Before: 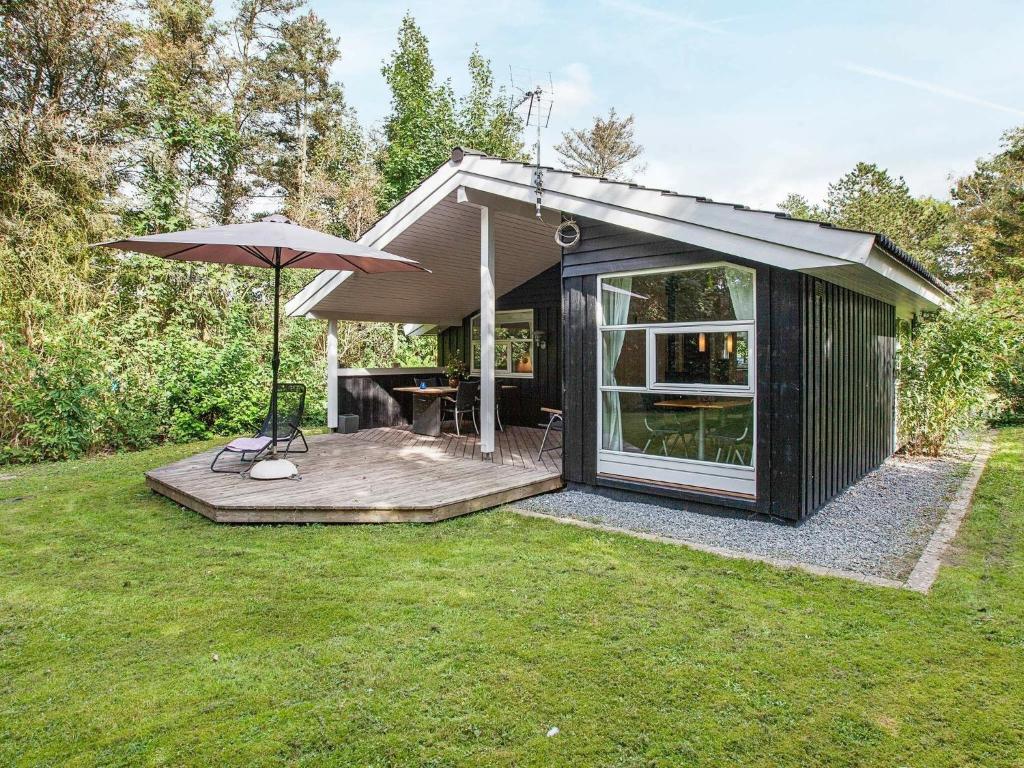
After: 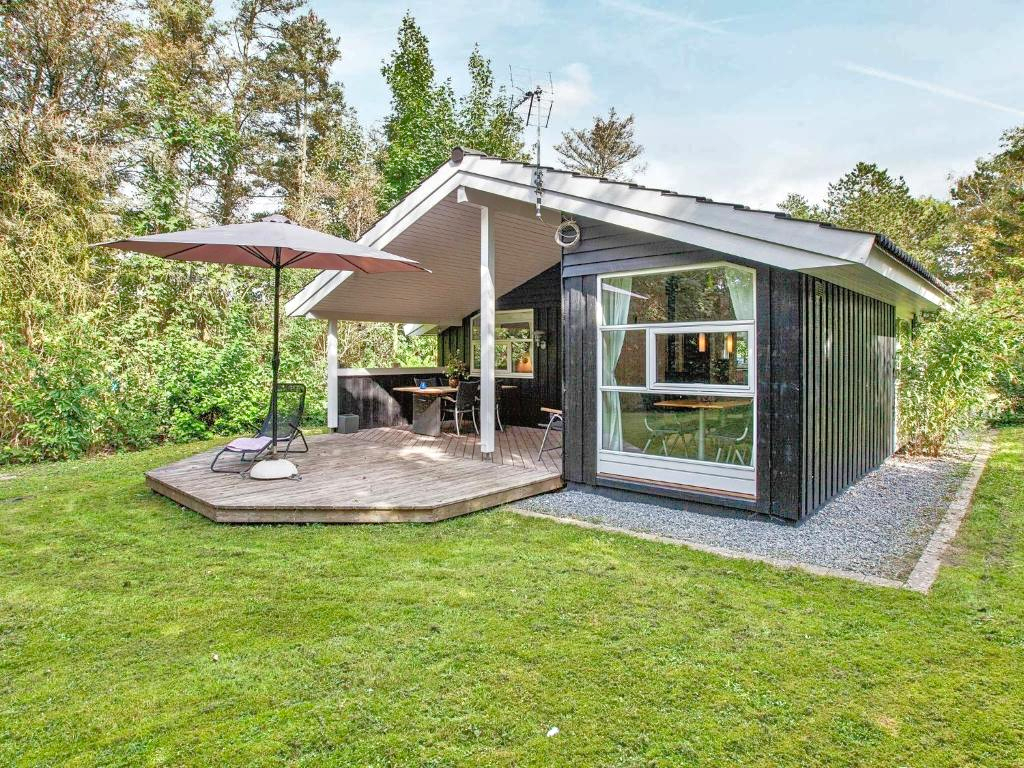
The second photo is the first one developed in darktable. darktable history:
tone equalizer: -7 EV 0.15 EV, -6 EV 0.6 EV, -5 EV 1.15 EV, -4 EV 1.33 EV, -3 EV 1.15 EV, -2 EV 0.6 EV, -1 EV 0.15 EV, mask exposure compensation -0.5 EV
shadows and highlights: low approximation 0.01, soften with gaussian
